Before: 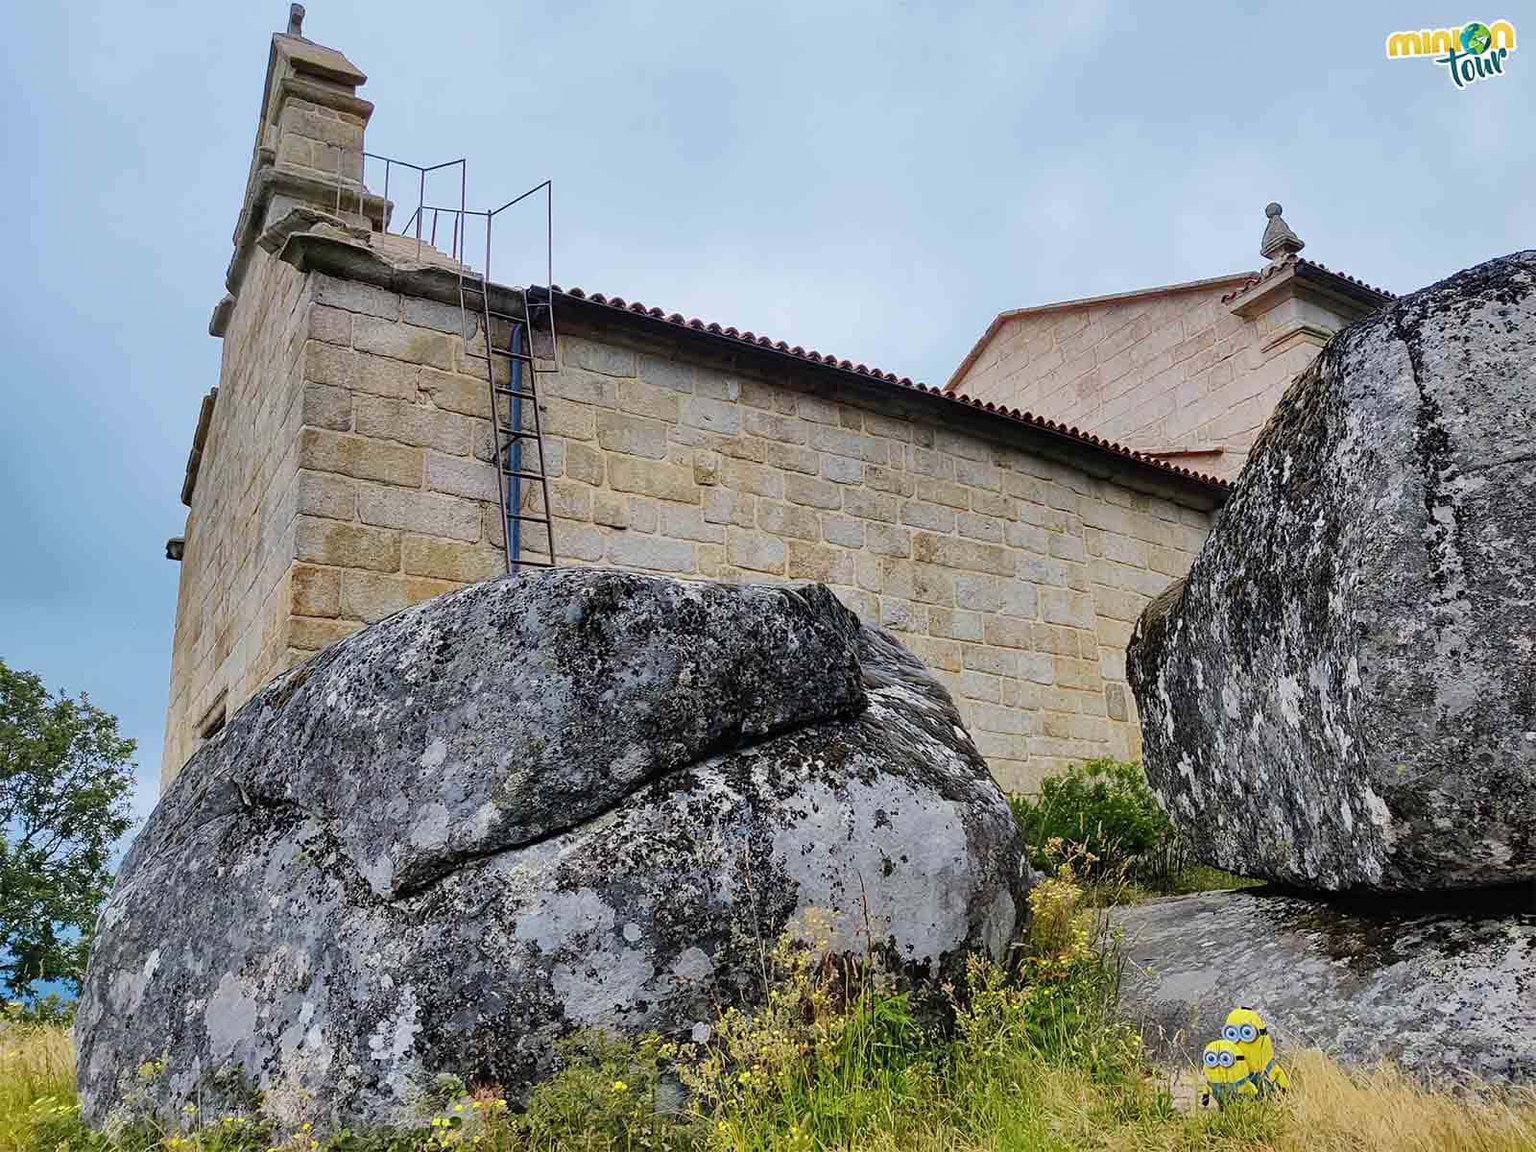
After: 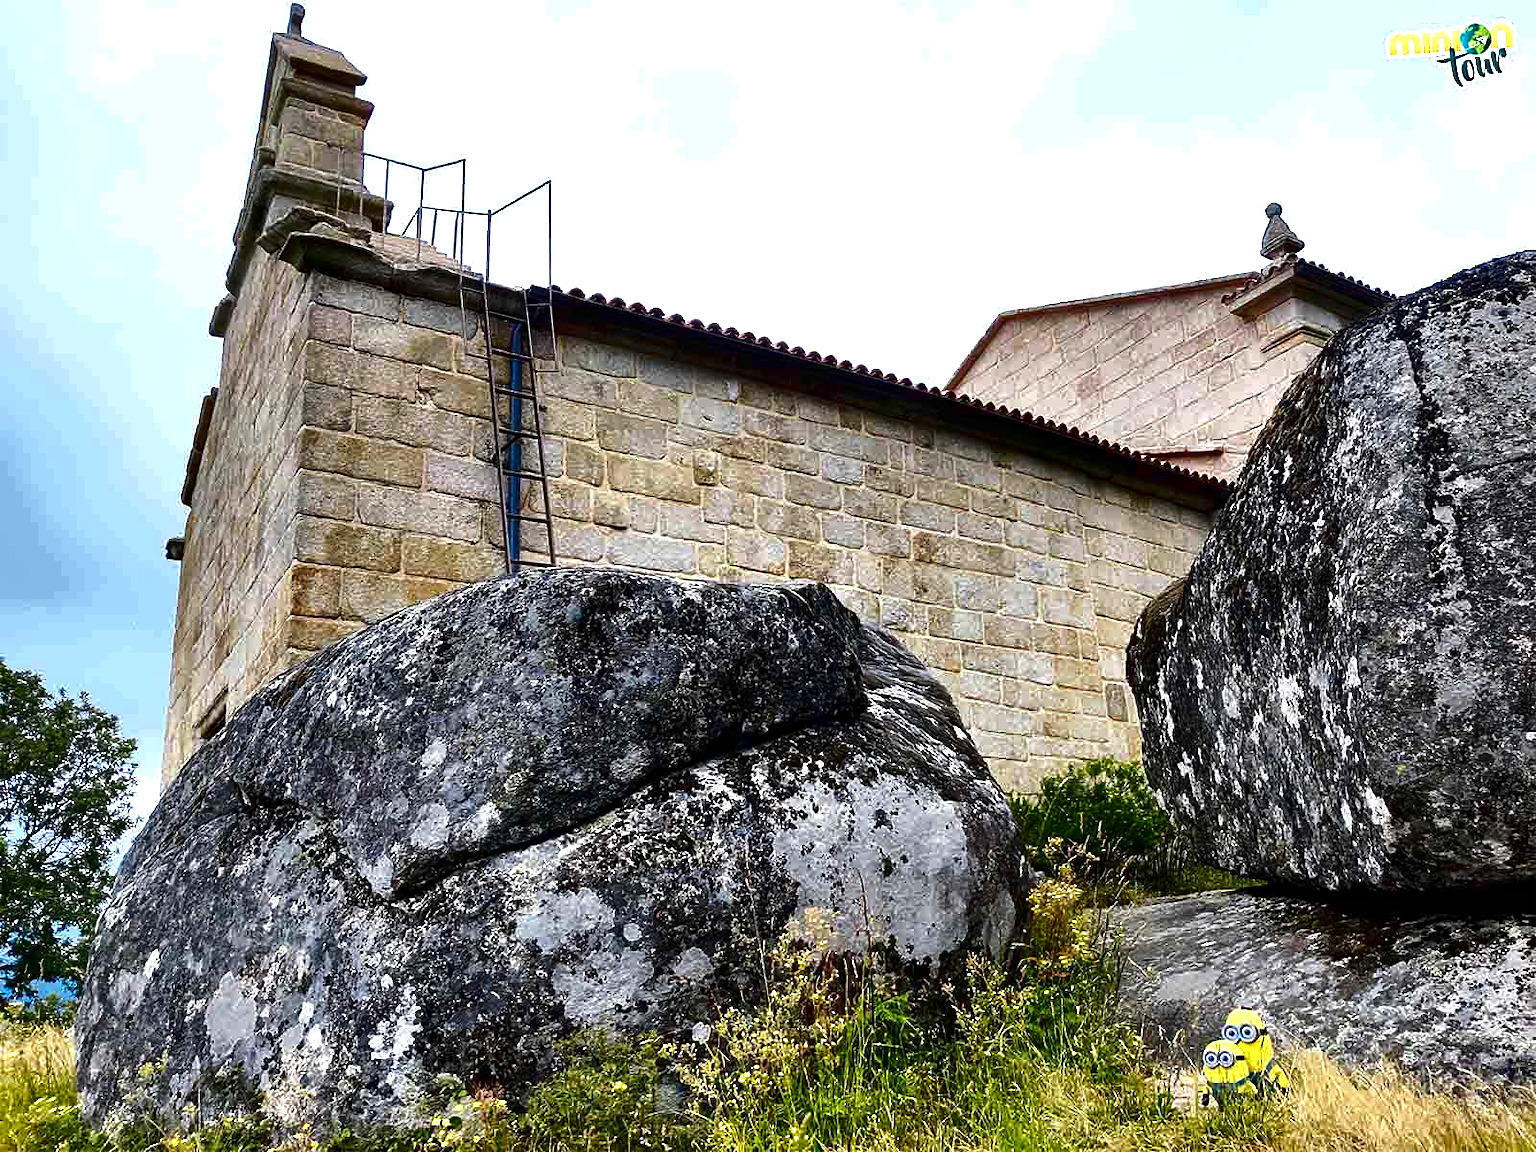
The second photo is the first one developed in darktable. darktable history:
contrast brightness saturation: brightness -0.52
exposure: exposure 0.943 EV, compensate highlight preservation false
